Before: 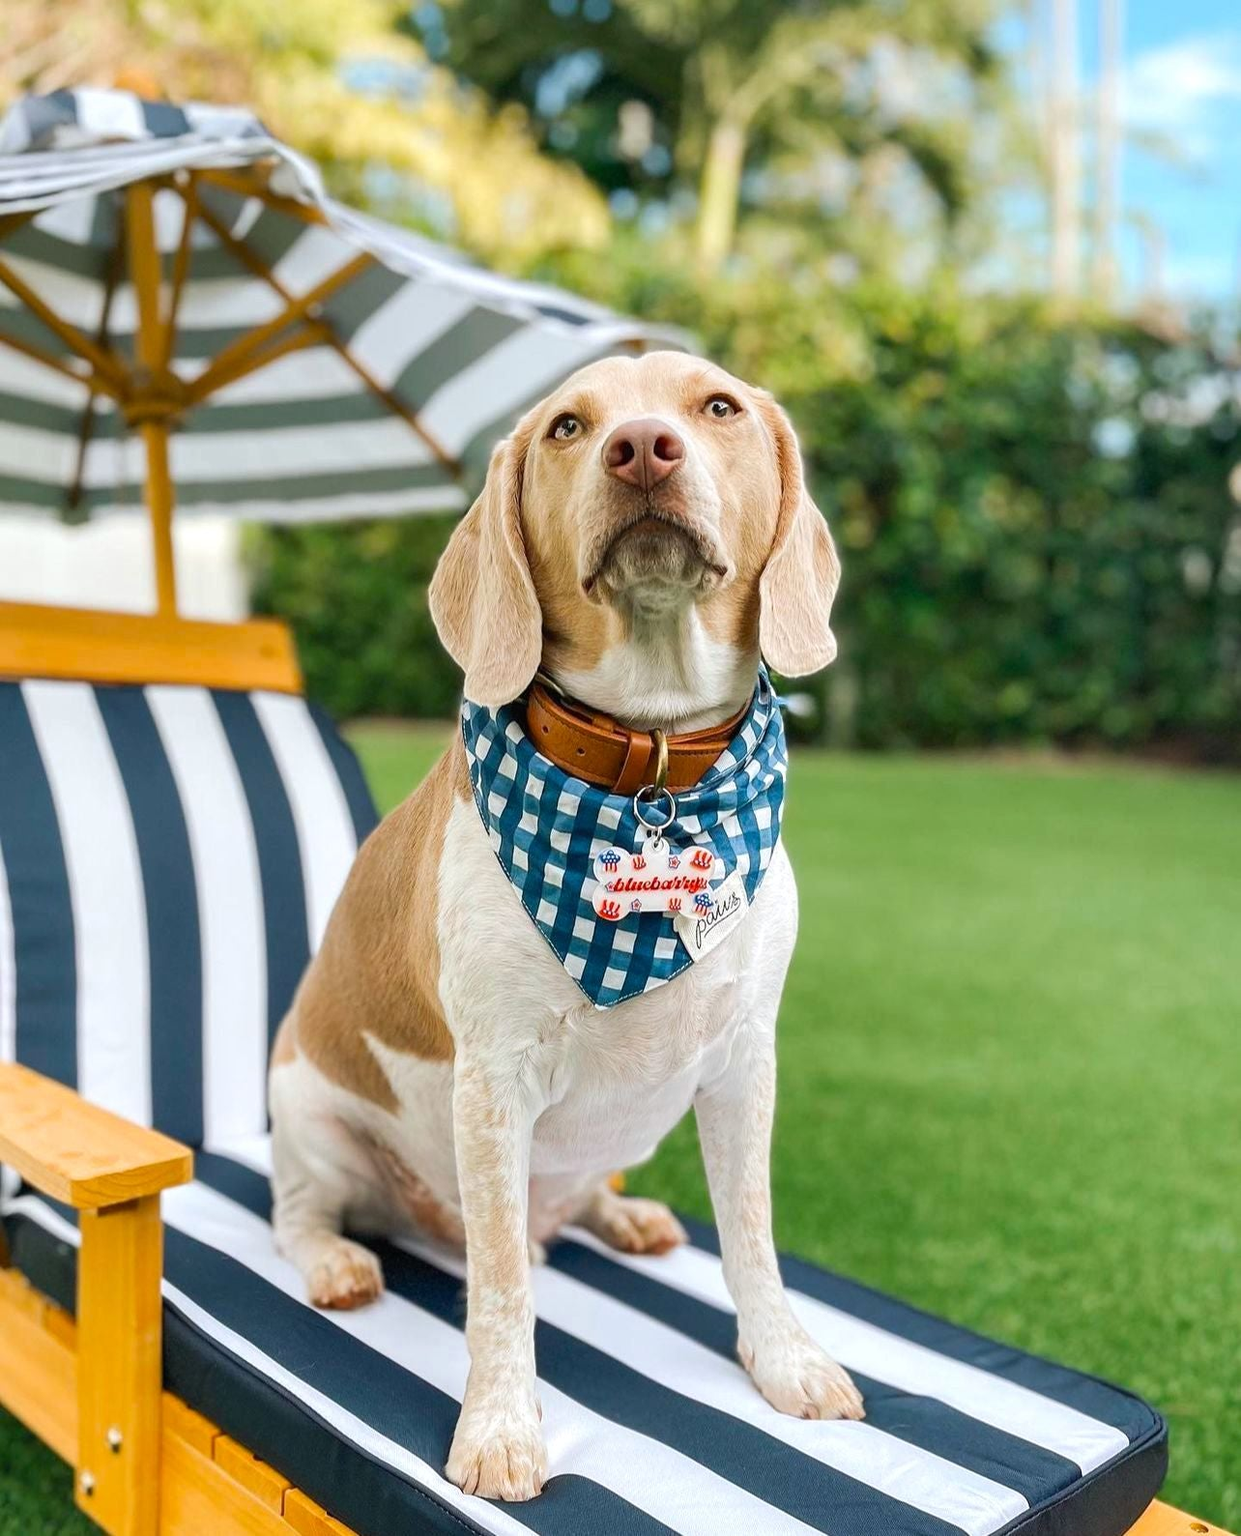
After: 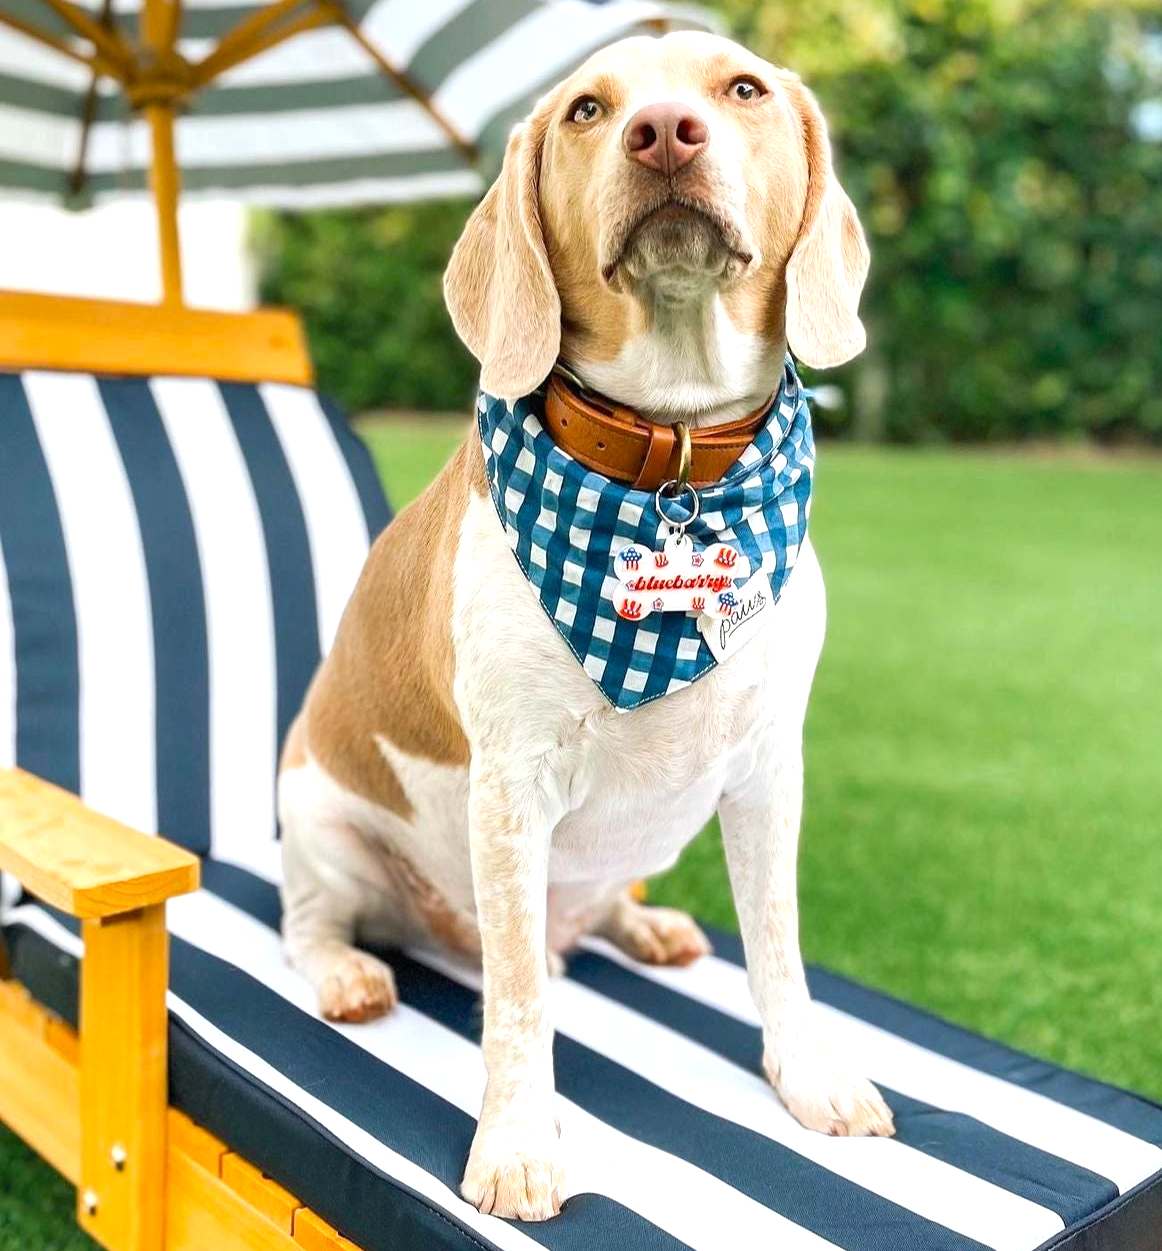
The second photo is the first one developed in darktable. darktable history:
exposure: black level correction 0.001, exposure 0.5 EV, compensate exposure bias true, compensate highlight preservation false
crop: top 20.916%, right 9.437%, bottom 0.316%
